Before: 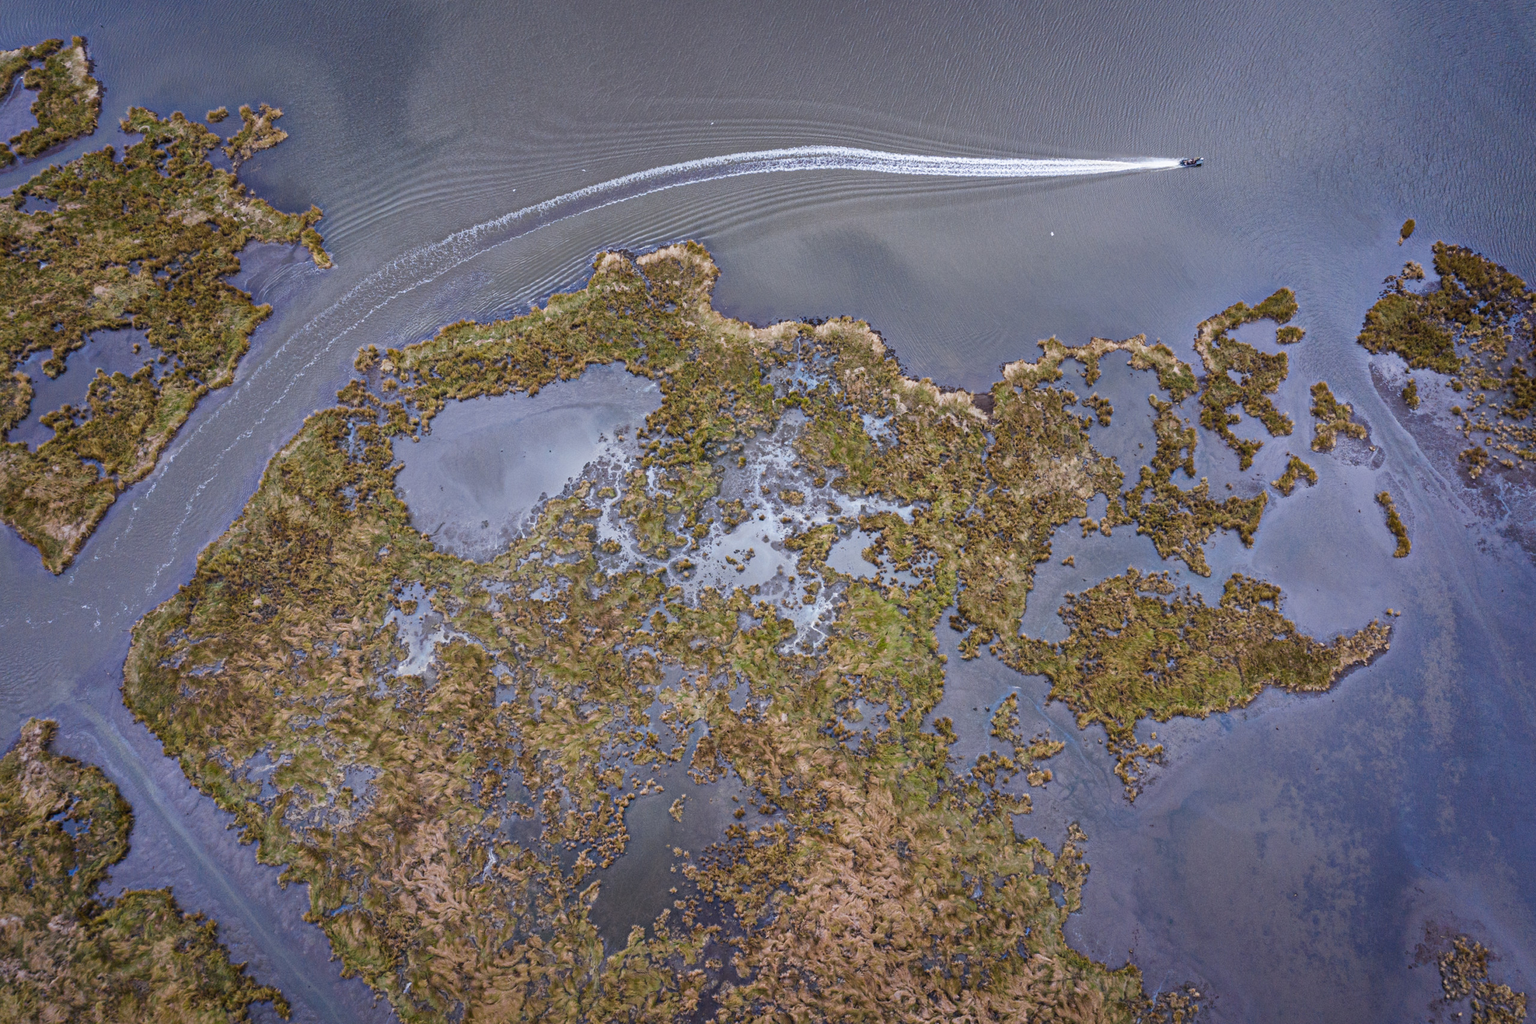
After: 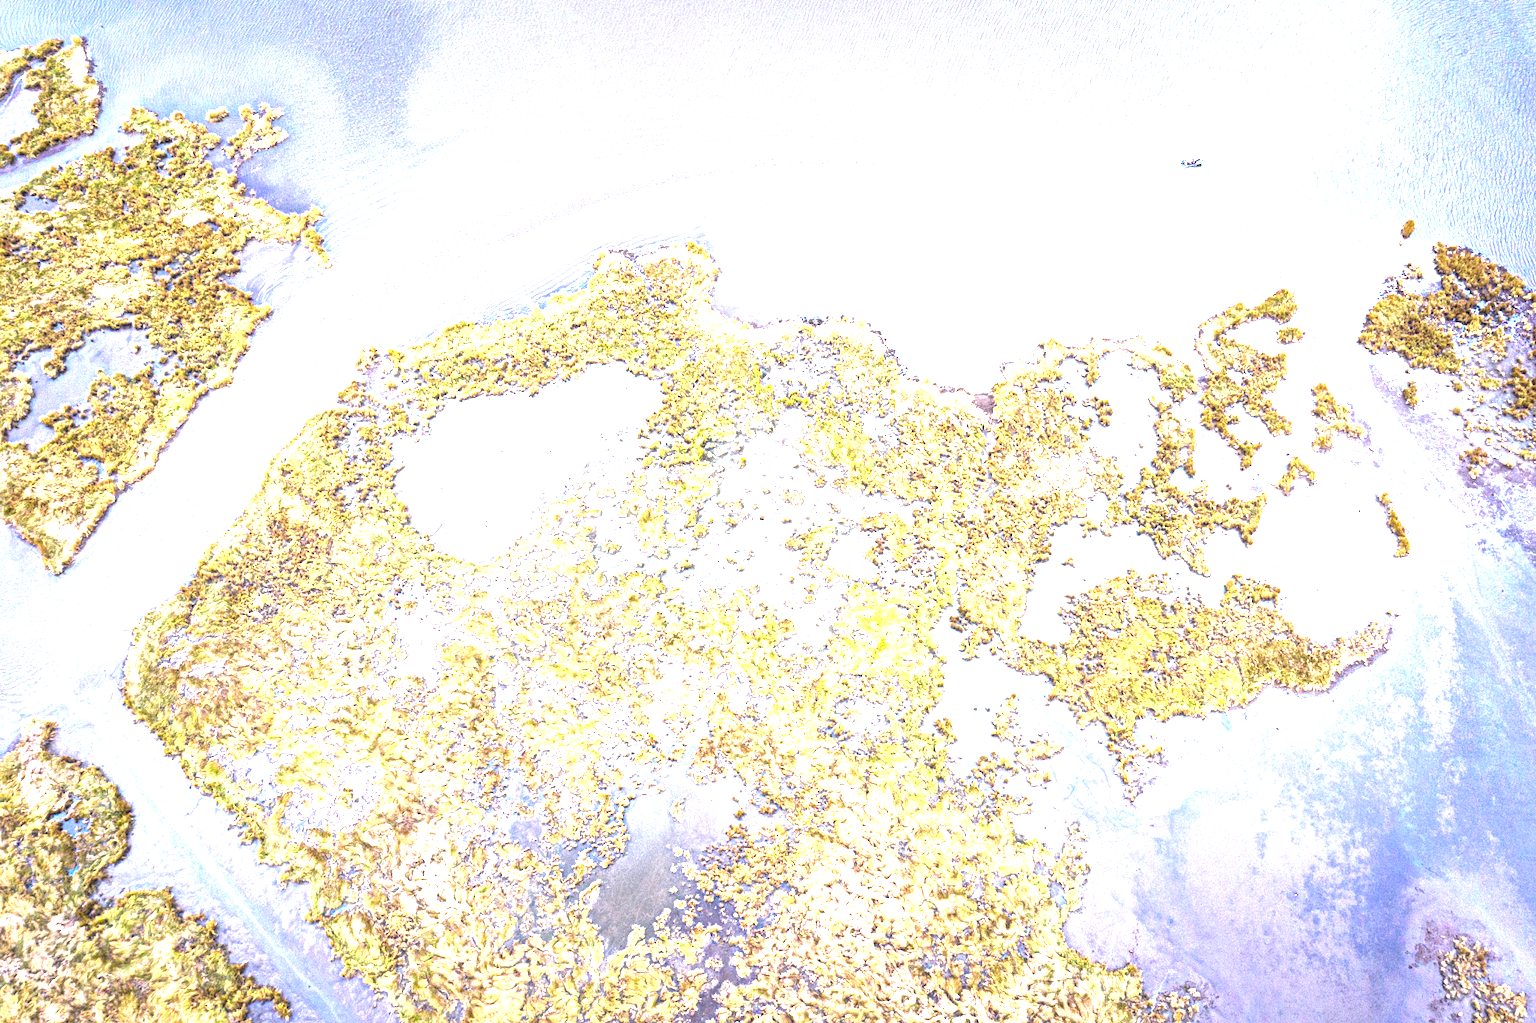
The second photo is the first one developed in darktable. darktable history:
exposure: exposure 3 EV, compensate highlight preservation false
local contrast: on, module defaults
